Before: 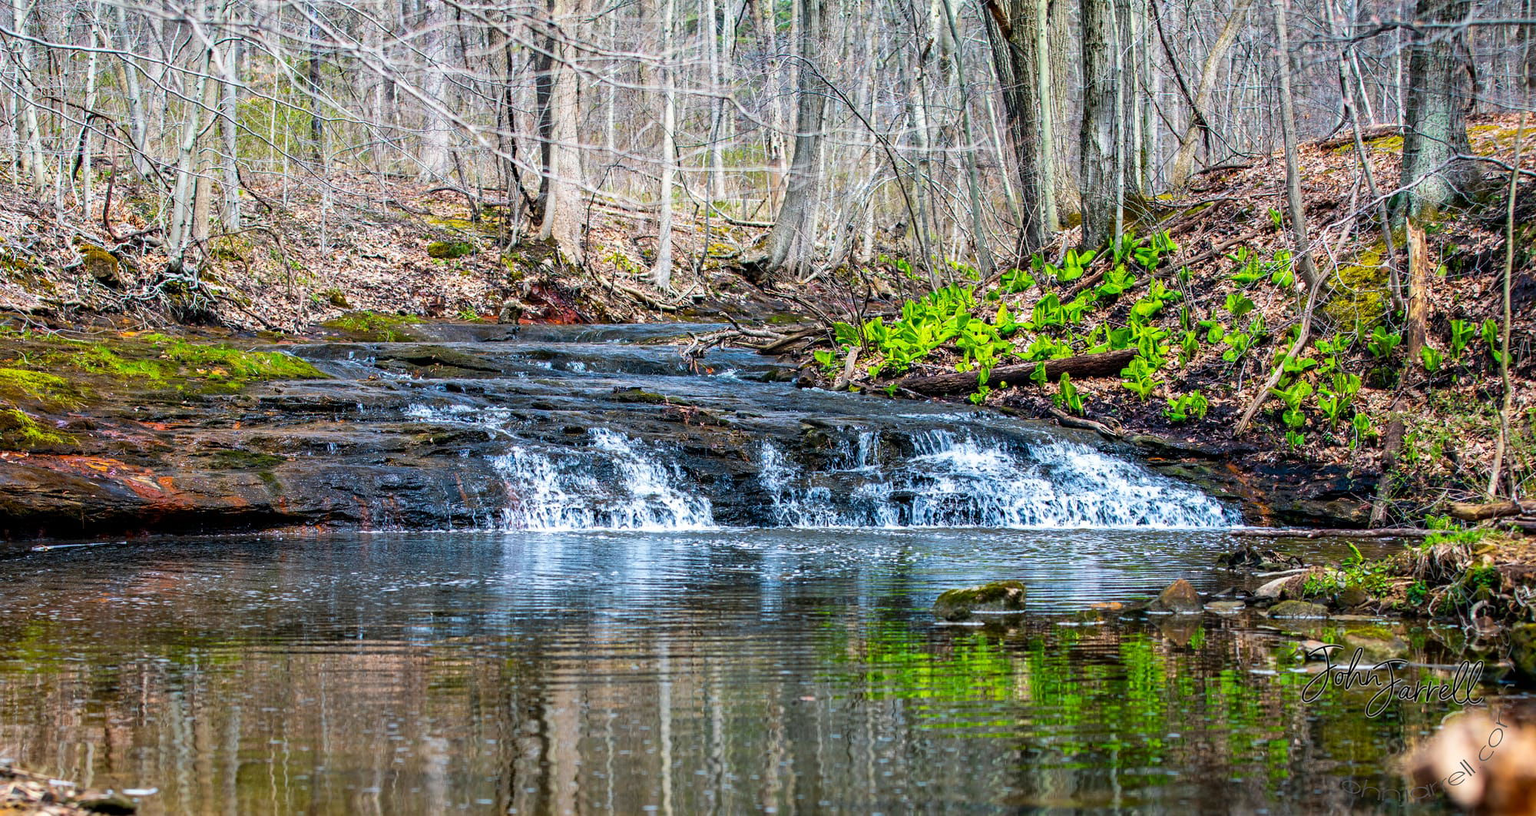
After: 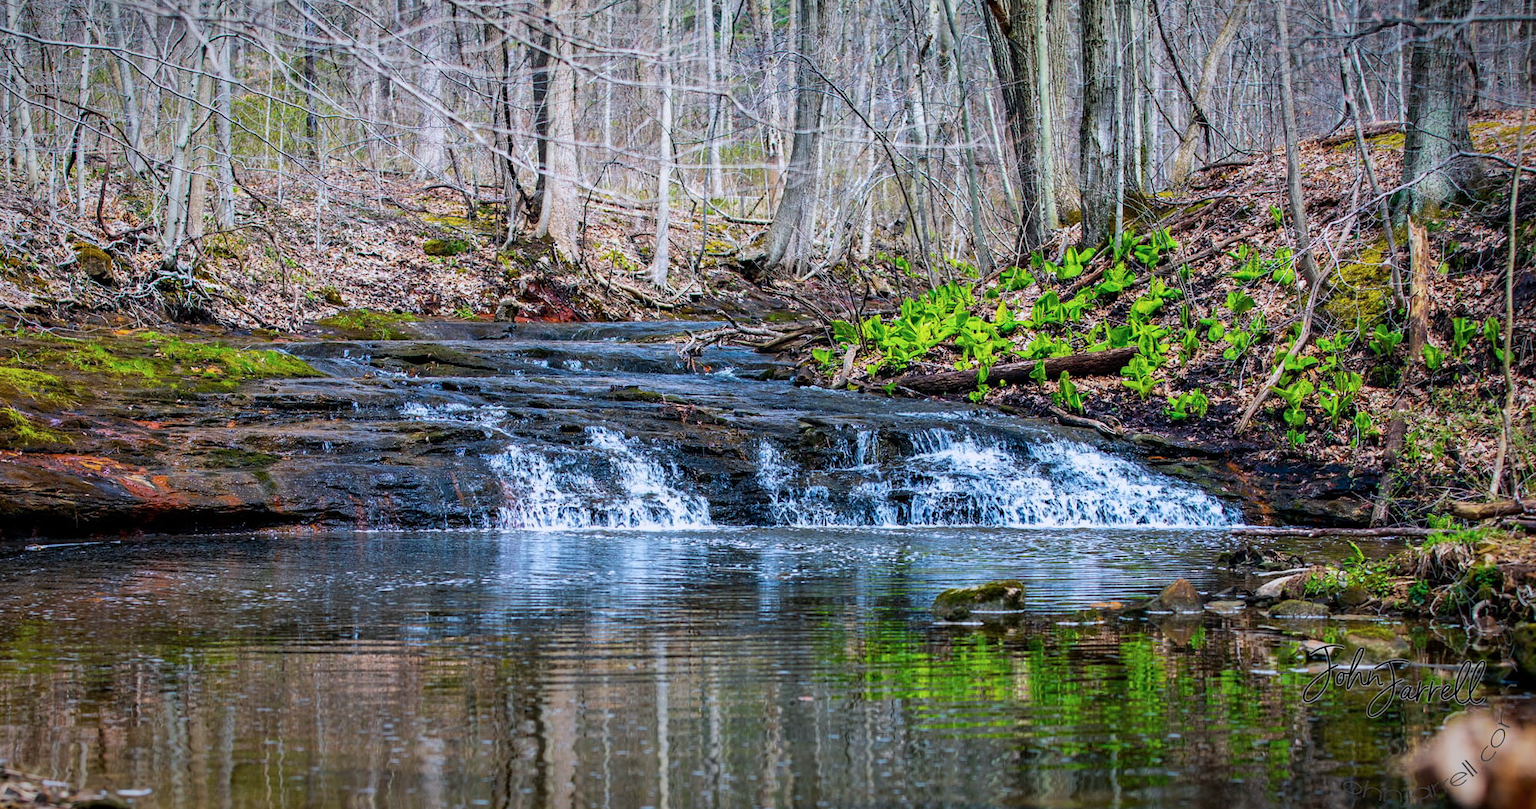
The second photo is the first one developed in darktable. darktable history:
color calibration: illuminant as shot in camera, x 0.358, y 0.373, temperature 4628.91 K
exposure: exposure -0.207 EV, compensate highlight preservation false
crop: left 0.451%, top 0.531%, right 0.14%, bottom 0.785%
vignetting: fall-off radius 69.7%, saturation -0.035, automatic ratio true, unbound false
